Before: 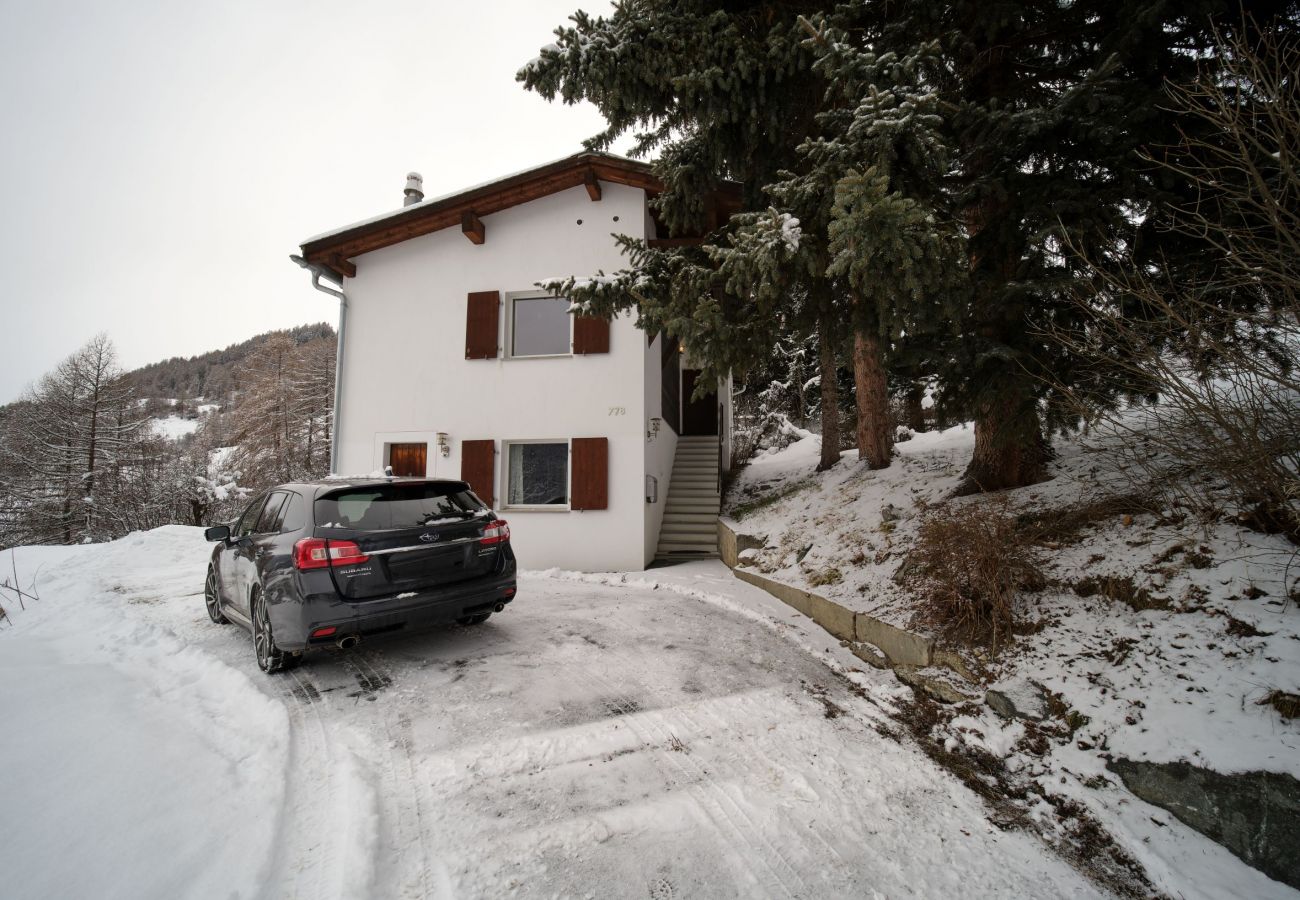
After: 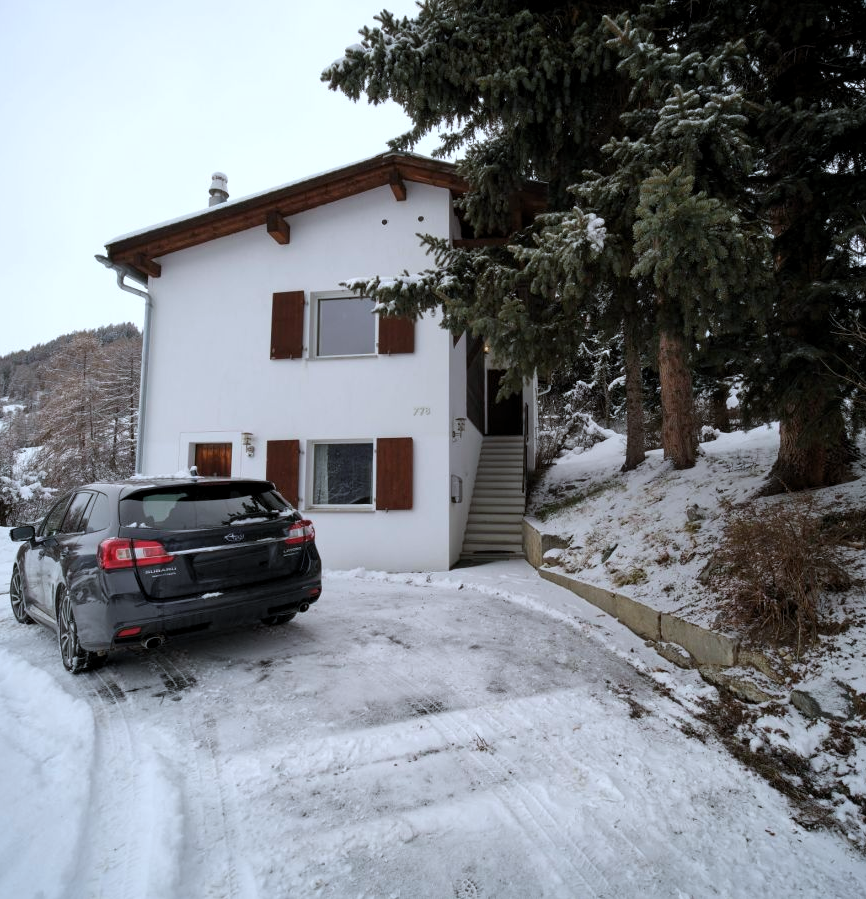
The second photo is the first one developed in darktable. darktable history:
color calibration: x 0.372, y 0.386, temperature 4283.97 K
crop and rotate: left 15.055%, right 18.278%
levels: levels [0.016, 0.5, 0.996]
